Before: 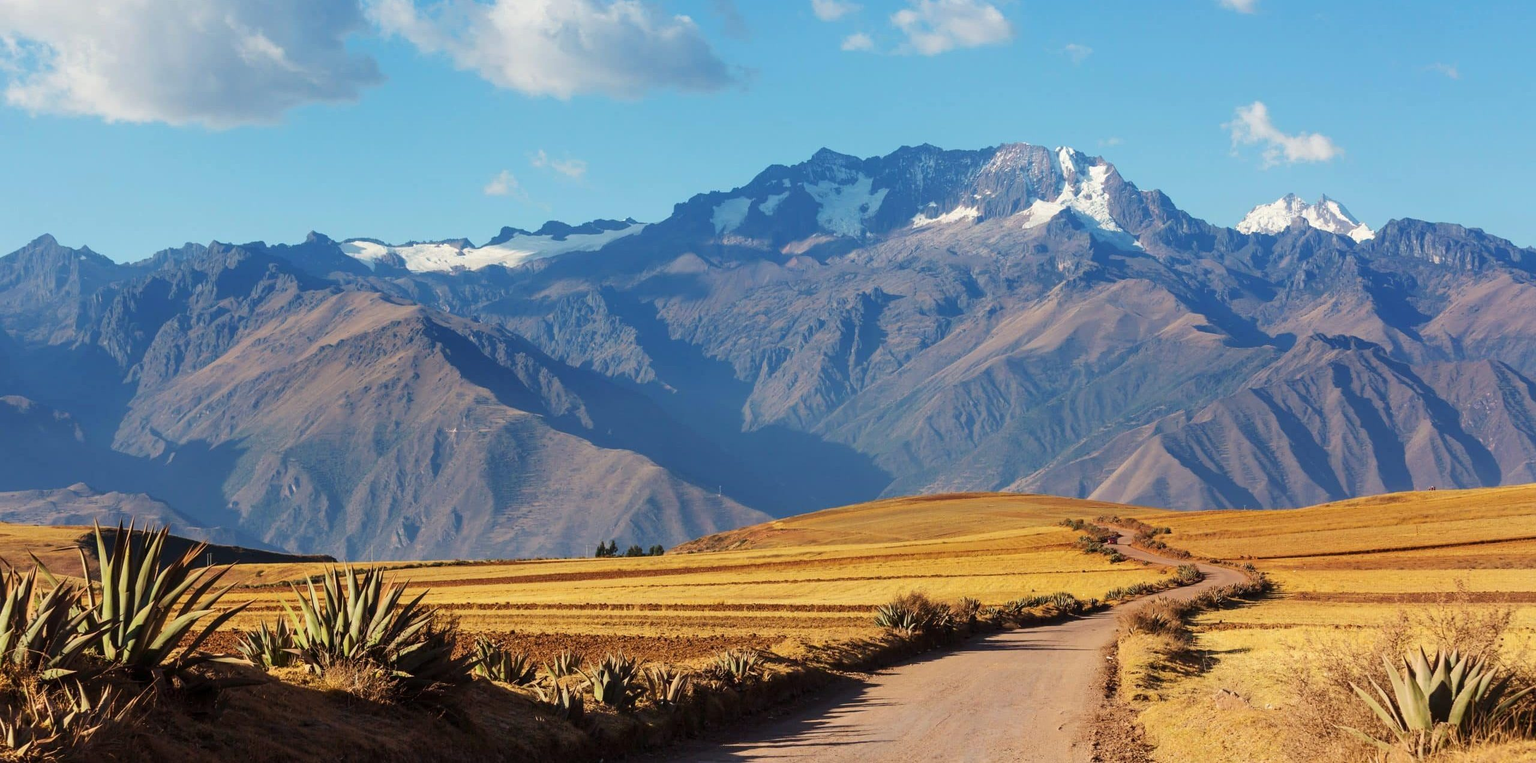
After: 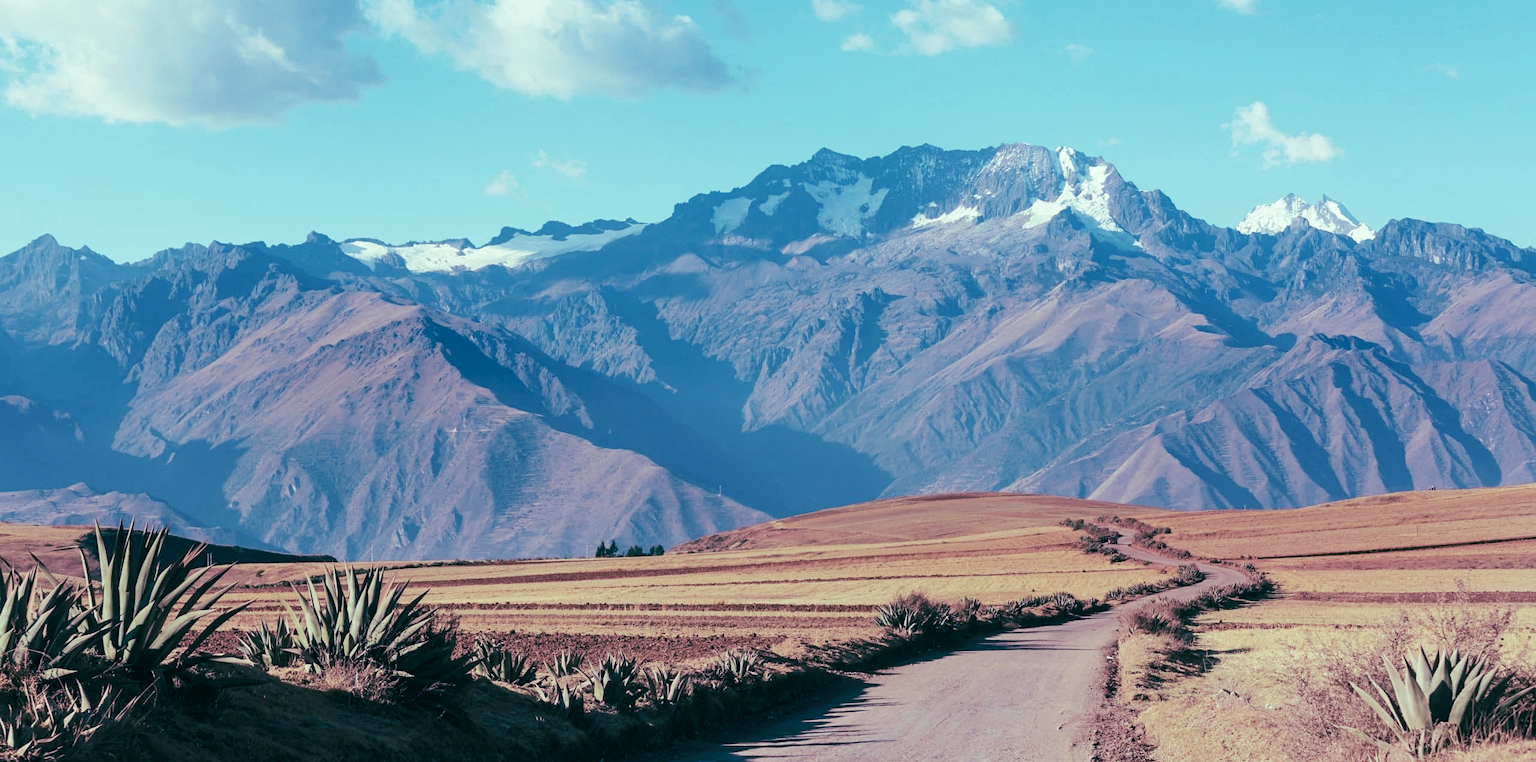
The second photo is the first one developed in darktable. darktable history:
tone curve: curves: ch0 [(0, 0) (0.003, 0.019) (0.011, 0.022) (0.025, 0.03) (0.044, 0.049) (0.069, 0.08) (0.1, 0.111) (0.136, 0.144) (0.177, 0.189) (0.224, 0.23) (0.277, 0.285) (0.335, 0.356) (0.399, 0.428) (0.468, 0.511) (0.543, 0.597) (0.623, 0.682) (0.709, 0.773) (0.801, 0.865) (0.898, 0.945) (1, 1)], preserve colors none
color look up table: target L [86.97, 85.21, 78.58, 78.18, 66.58, 72.11, 43.14, 49.23, 44.22, 38.19, 24.08, 4.545, 200.38, 90.04, 73.64, 68.24, 55.19, 56.5, 57.08, 52.9, 48.31, 45.57, 39.77, 37.67, 32.84, 12.6, 89.92, 73.28, 78.78, 80.58, 68.8, 70.86, 54.3, 52.38, 45.1, 39.67, 39.97, 38.24, 29.02, 22.52, 22.06, 18.74, 8.907, 99.06, 91.02, 87.04, 68.72, 61.32, 16.15], target a [-13.84, -13.92, -38.21, -25.46, -39.14, -38.28, -26.64, -18.76, -1.665, -14.14, -21.98, -7.359, 0, -12.75, 8.395, 15.96, 8.496, 38.55, 9.479, 54.56, 56.17, 21.35, 26.67, 5.523, 36.68, 5.382, -4.535, 13.65, 4.667, 8.851, -22.8, 12.04, 15.72, 39.91, 4.687, 37.05, -7.681, 17.89, 14.75, -13.92, 0.2, 13.21, 6.679, -10.87, -39.28, -31.67, -9.437, -26.05, -4.767], target b [23.18, 34.4, 17.42, 5.315, 27.26, 3.036, 7.153, -13.25, -7.333, 6.413, 1.156, -0.09, 0, 4.415, 11.04, 22.63, 19.43, -3.277, -4.893, -7.435, 16.76, 10.15, -10.67, -15.03, 3.805, 5.108, -5.12, -8.867, -13.79, -15.37, -28.51, -27.38, -21.71, -28.82, -44.16, -21.88, -34.77, -54.17, -34.54, -14.39, -20.55, -42.72, -31.49, -1.727, 2.161, -8.227, -8.464, -24.16, -22.44], num patches 49
